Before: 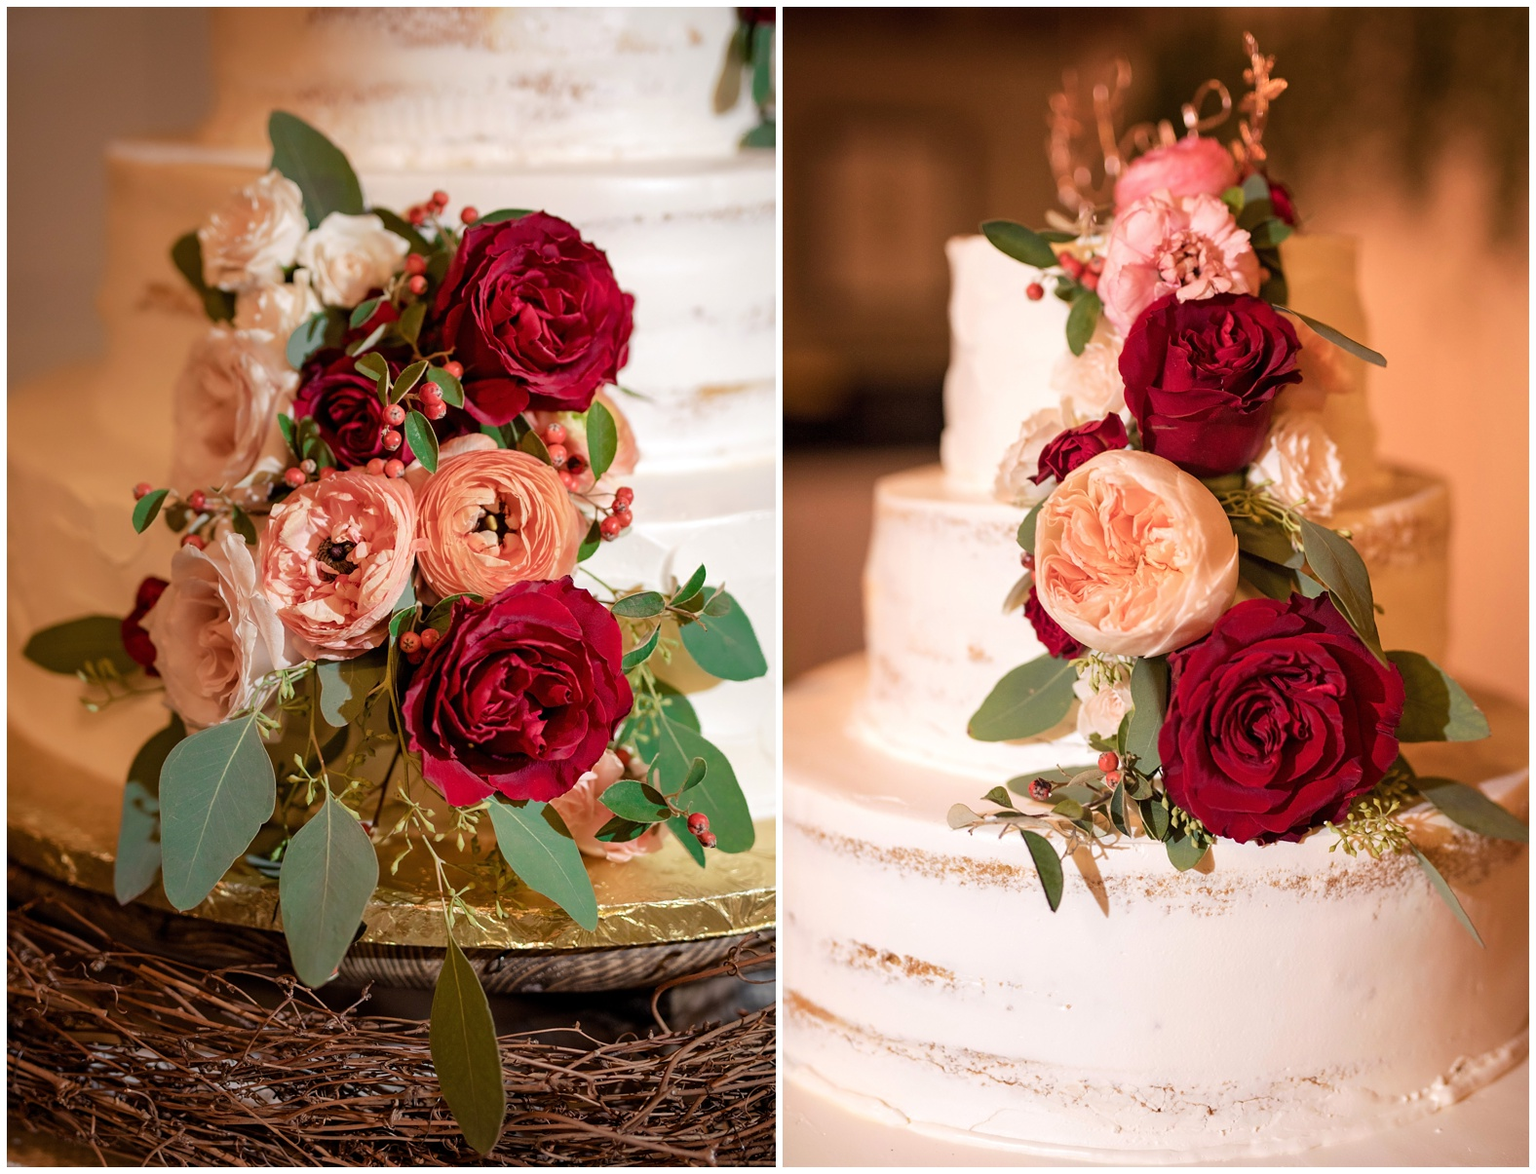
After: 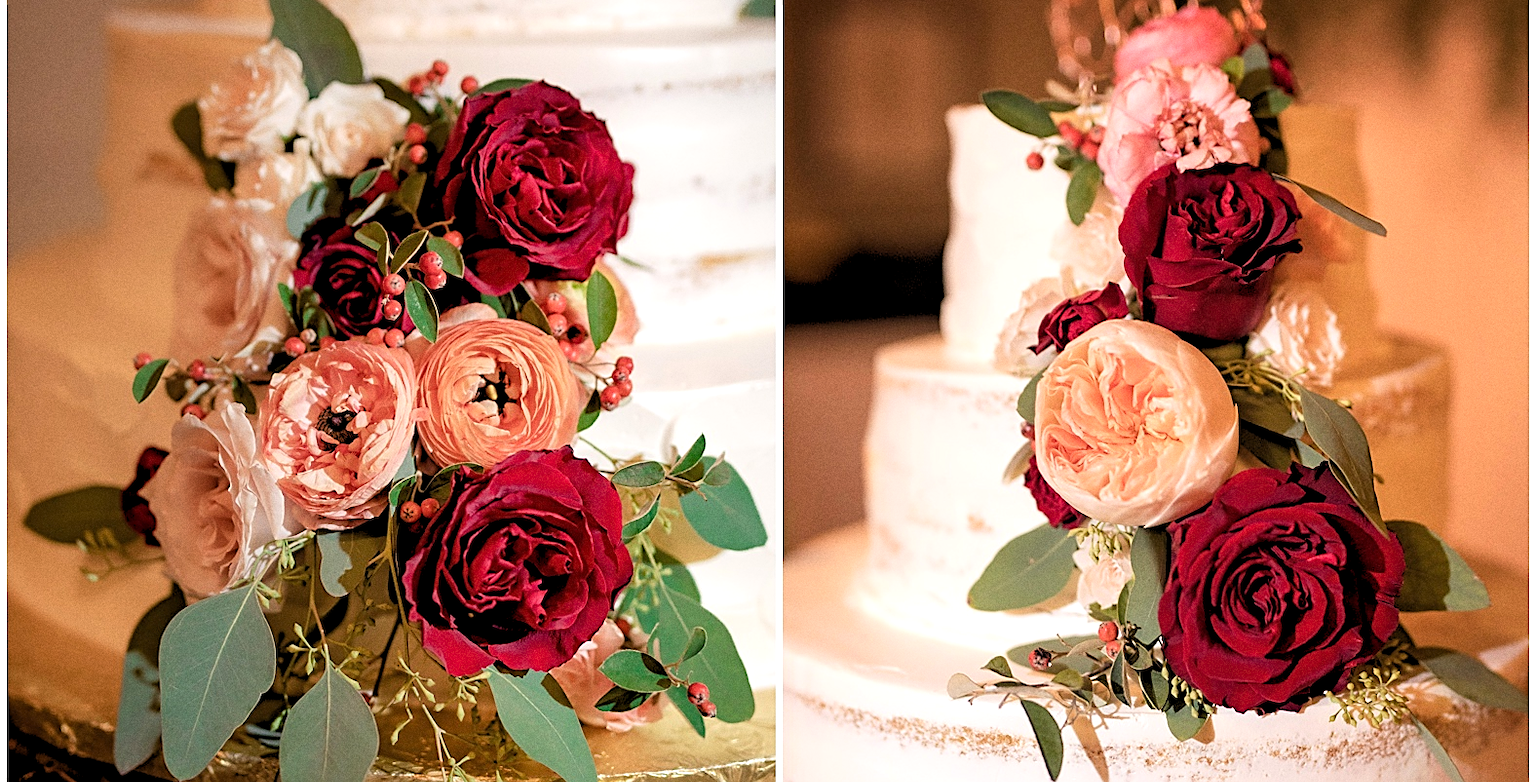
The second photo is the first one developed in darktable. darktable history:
rgb levels: levels [[0.013, 0.434, 0.89], [0, 0.5, 1], [0, 0.5, 1]]
sharpen: on, module defaults
crop: top 11.166%, bottom 22.168%
grain: on, module defaults
